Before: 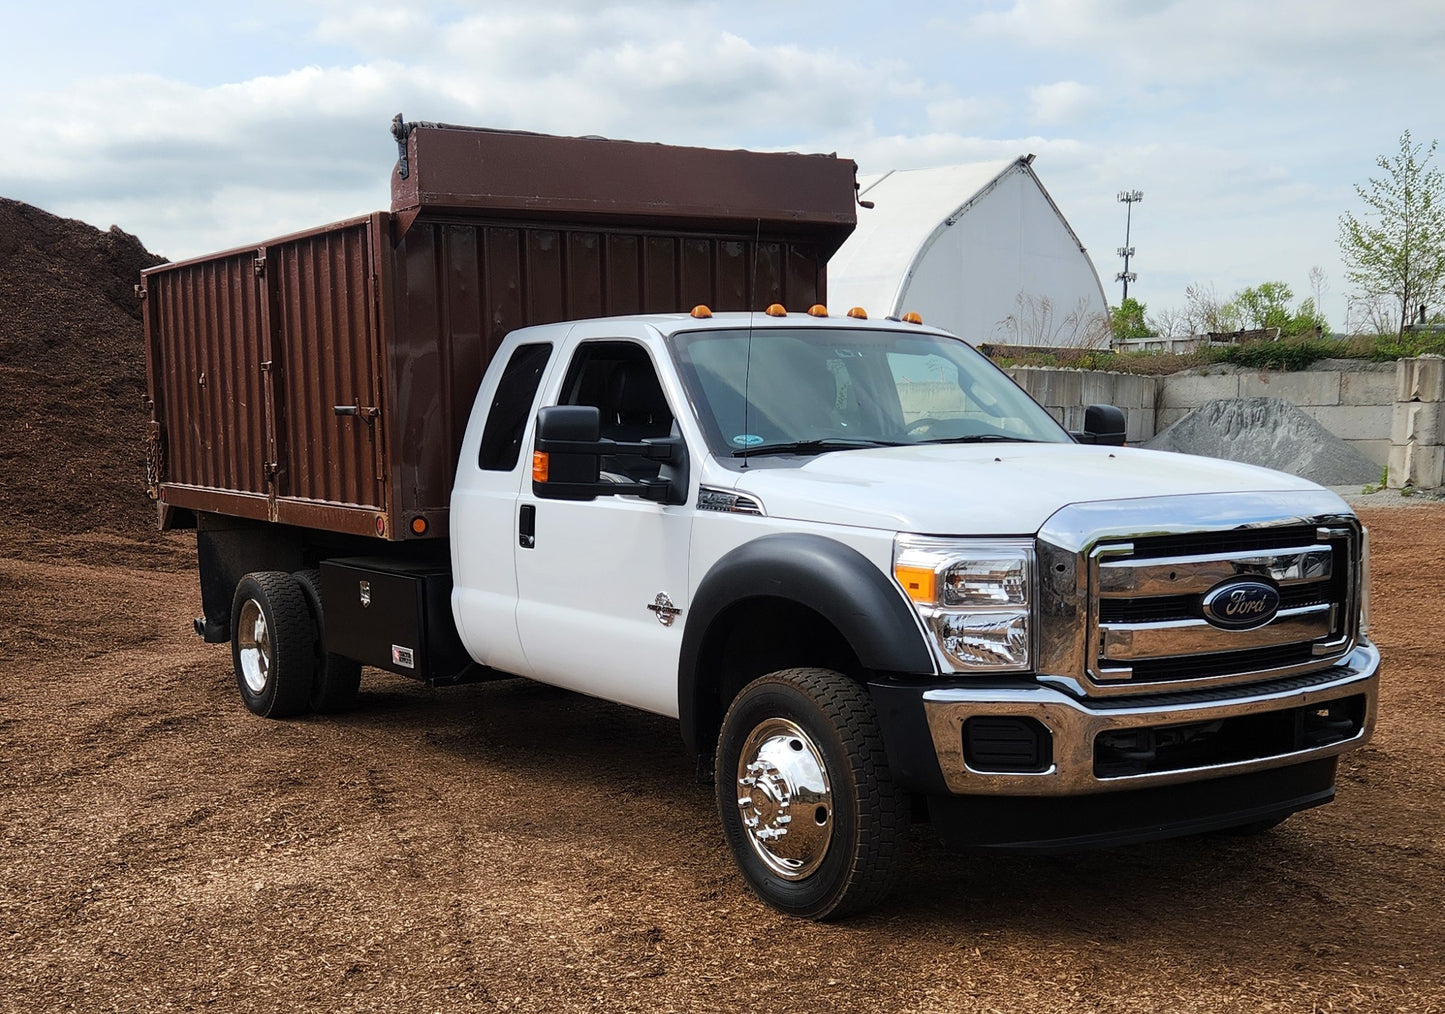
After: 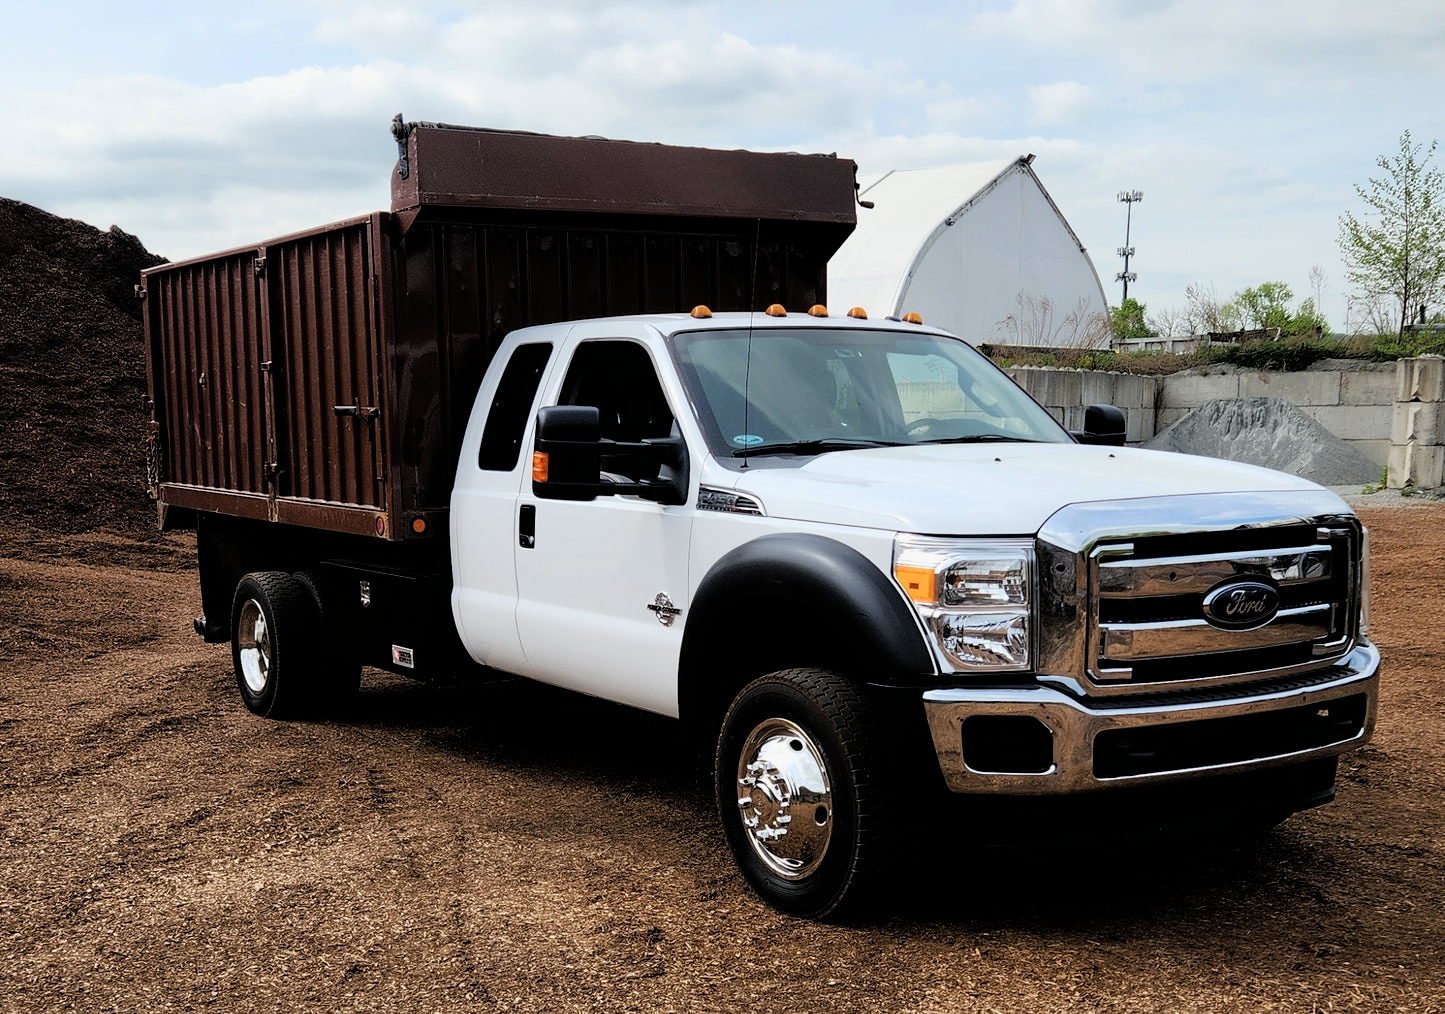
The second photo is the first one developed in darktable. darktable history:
filmic rgb: black relative exposure -4.92 EV, white relative exposure 2.82 EV, hardness 3.71, color science v6 (2022)
